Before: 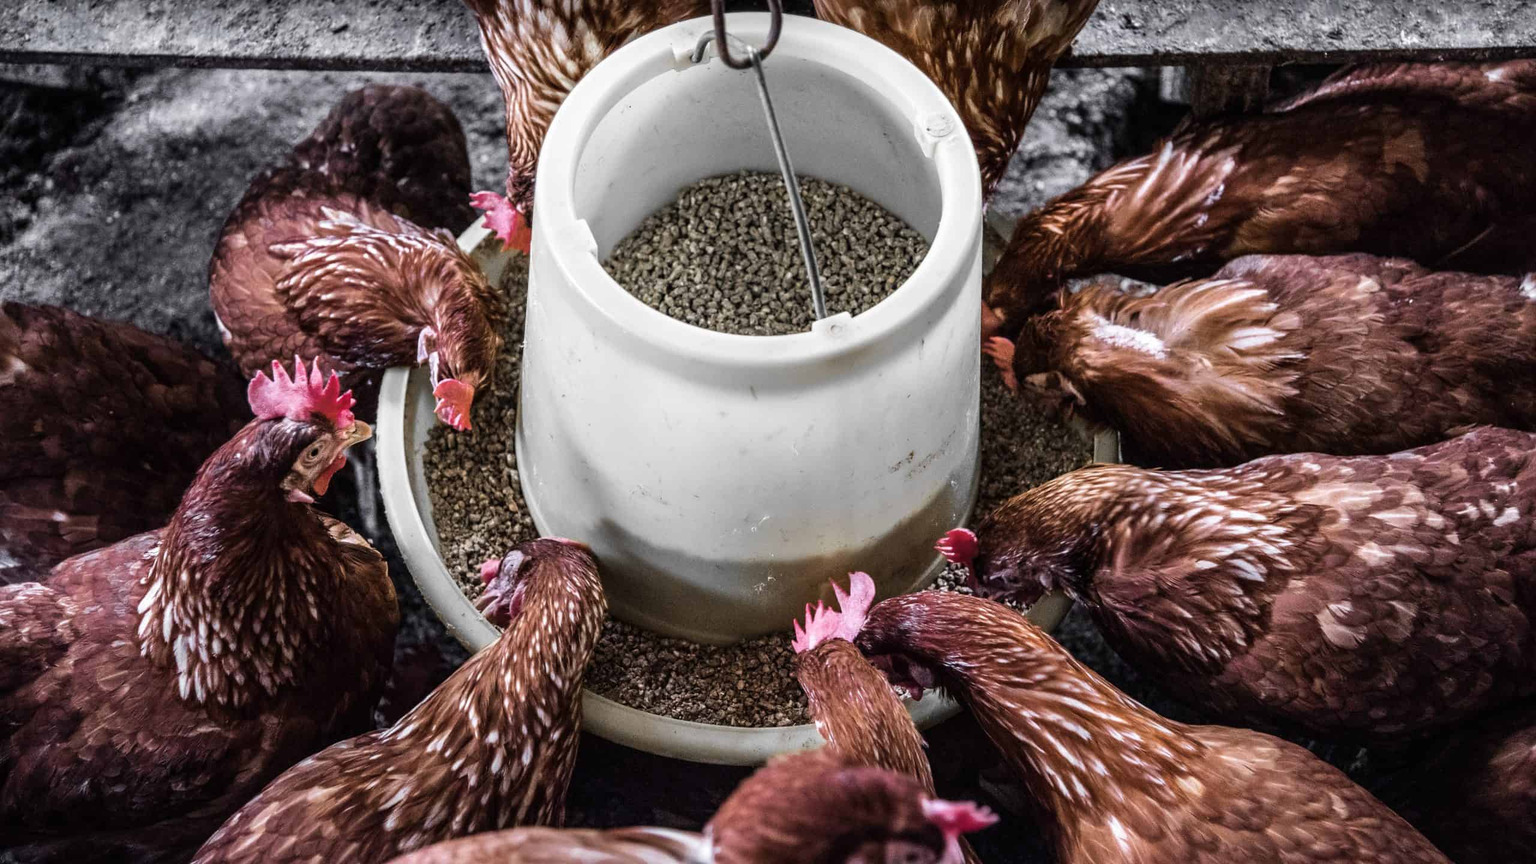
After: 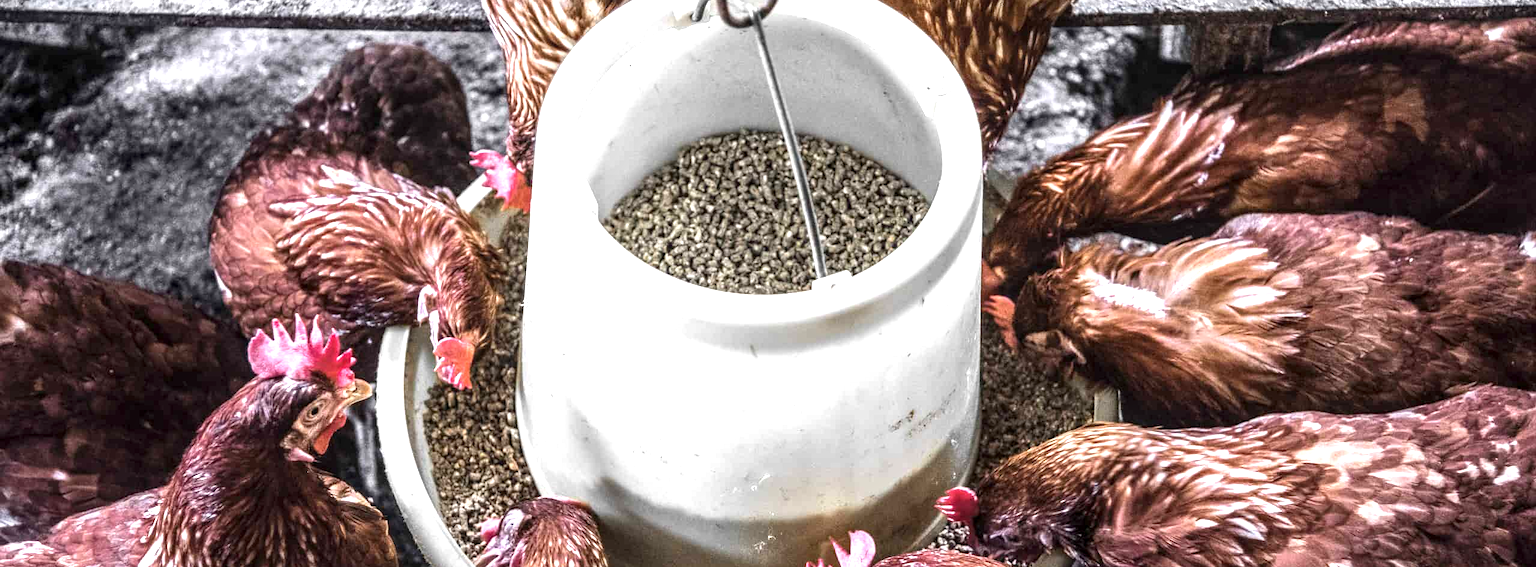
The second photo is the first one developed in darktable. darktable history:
exposure: exposure 0.999 EV, compensate highlight preservation false
crop and rotate: top 4.848%, bottom 29.503%
local contrast: on, module defaults
